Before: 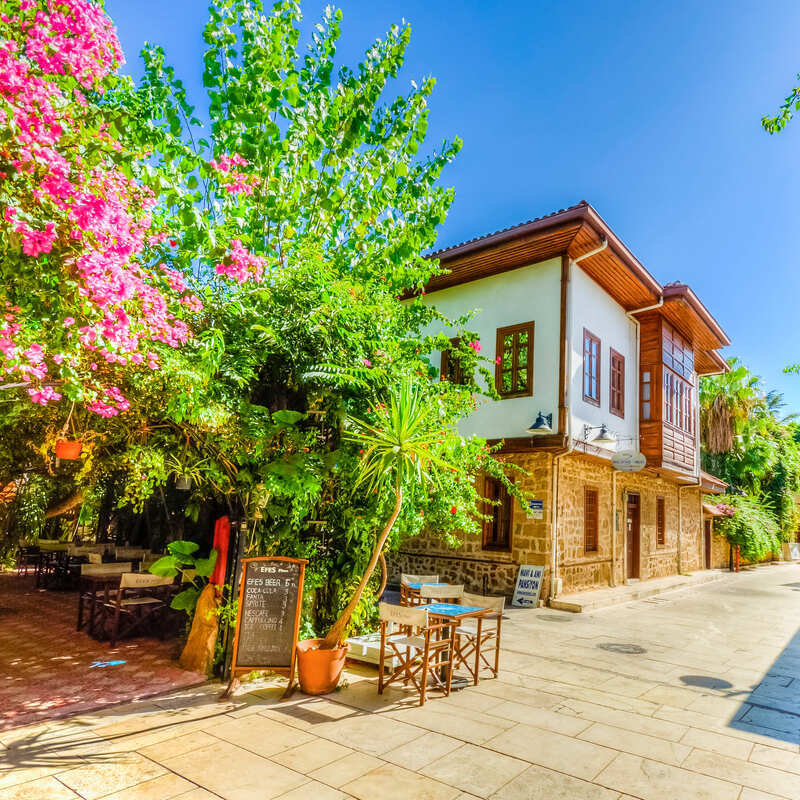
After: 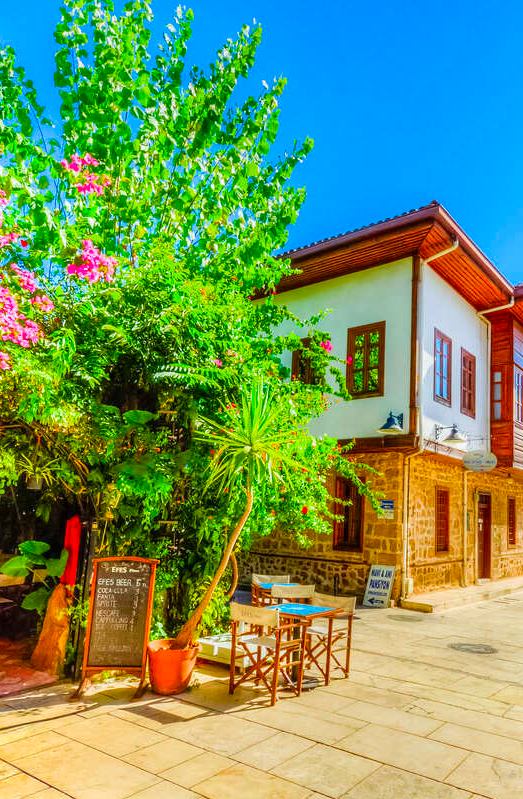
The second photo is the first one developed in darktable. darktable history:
contrast brightness saturation: saturation 0.497
crop and rotate: left 18.688%, right 15.848%
